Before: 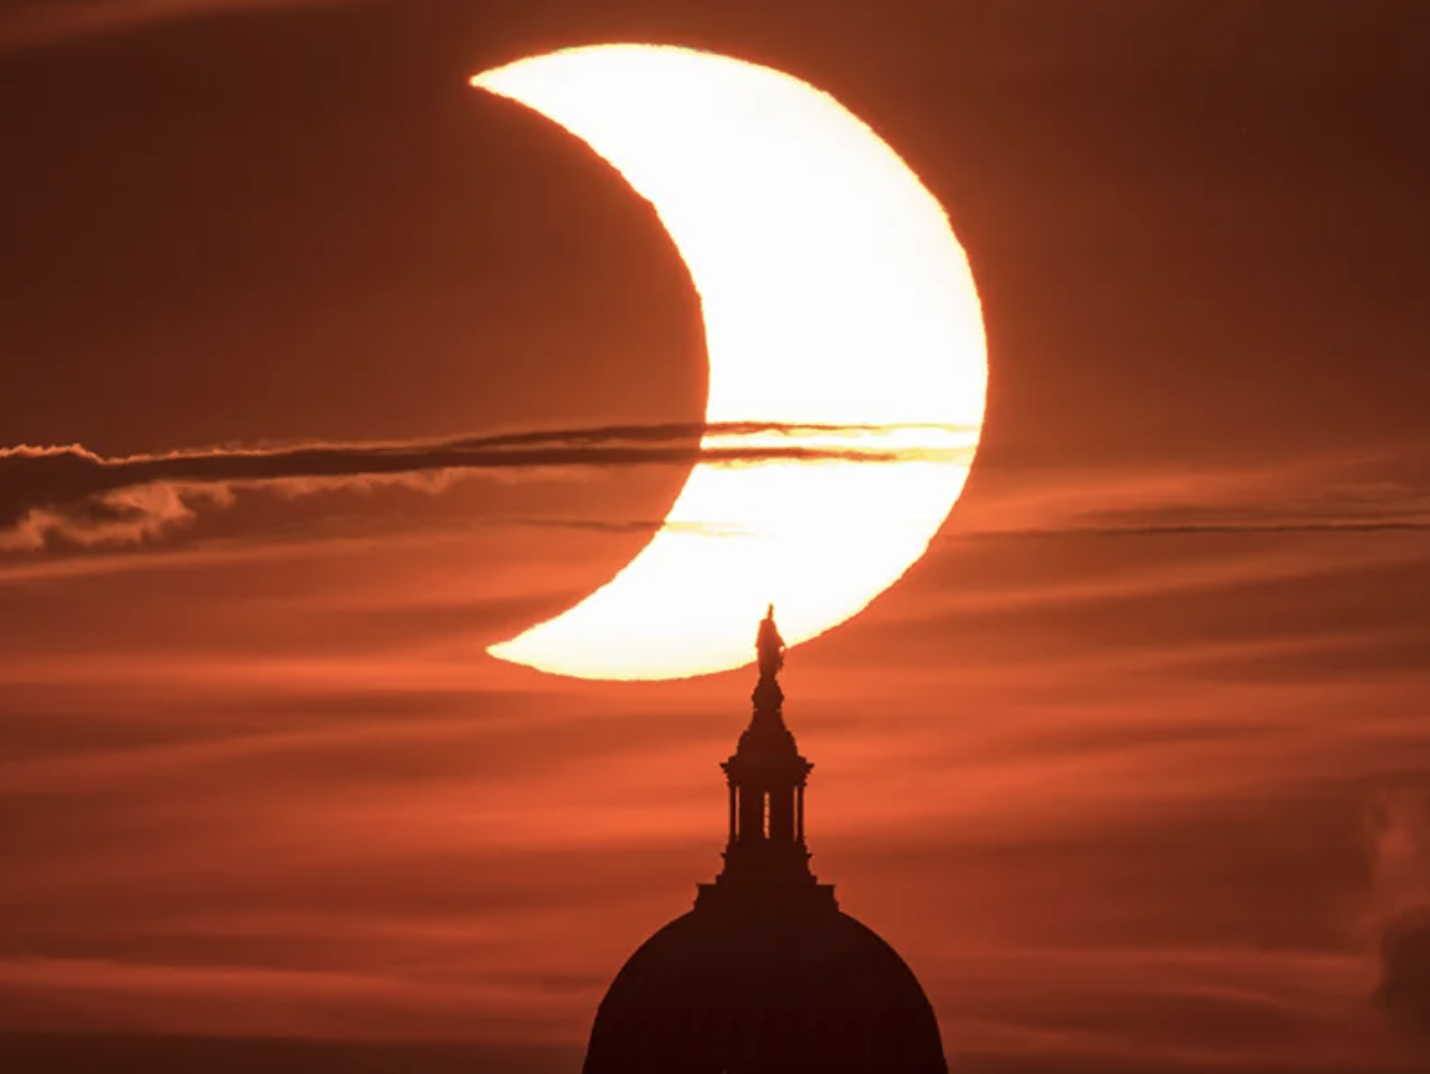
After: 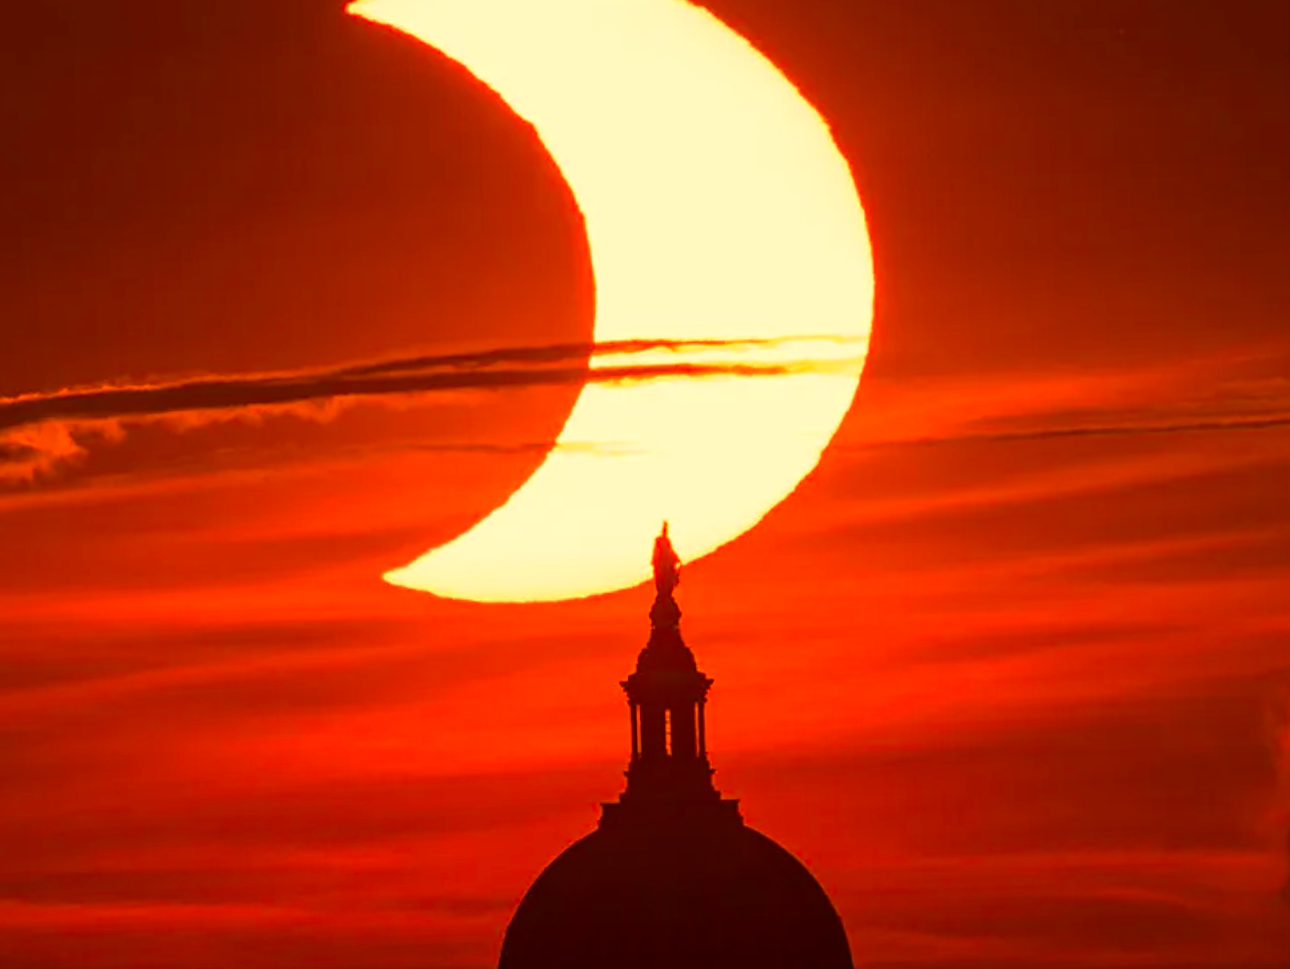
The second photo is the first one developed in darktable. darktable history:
white balance: red 1.138, green 0.996, blue 0.812
contrast brightness saturation: saturation 0.13
sharpen: radius 1
crop and rotate: angle 1.96°, left 5.673%, top 5.673%
